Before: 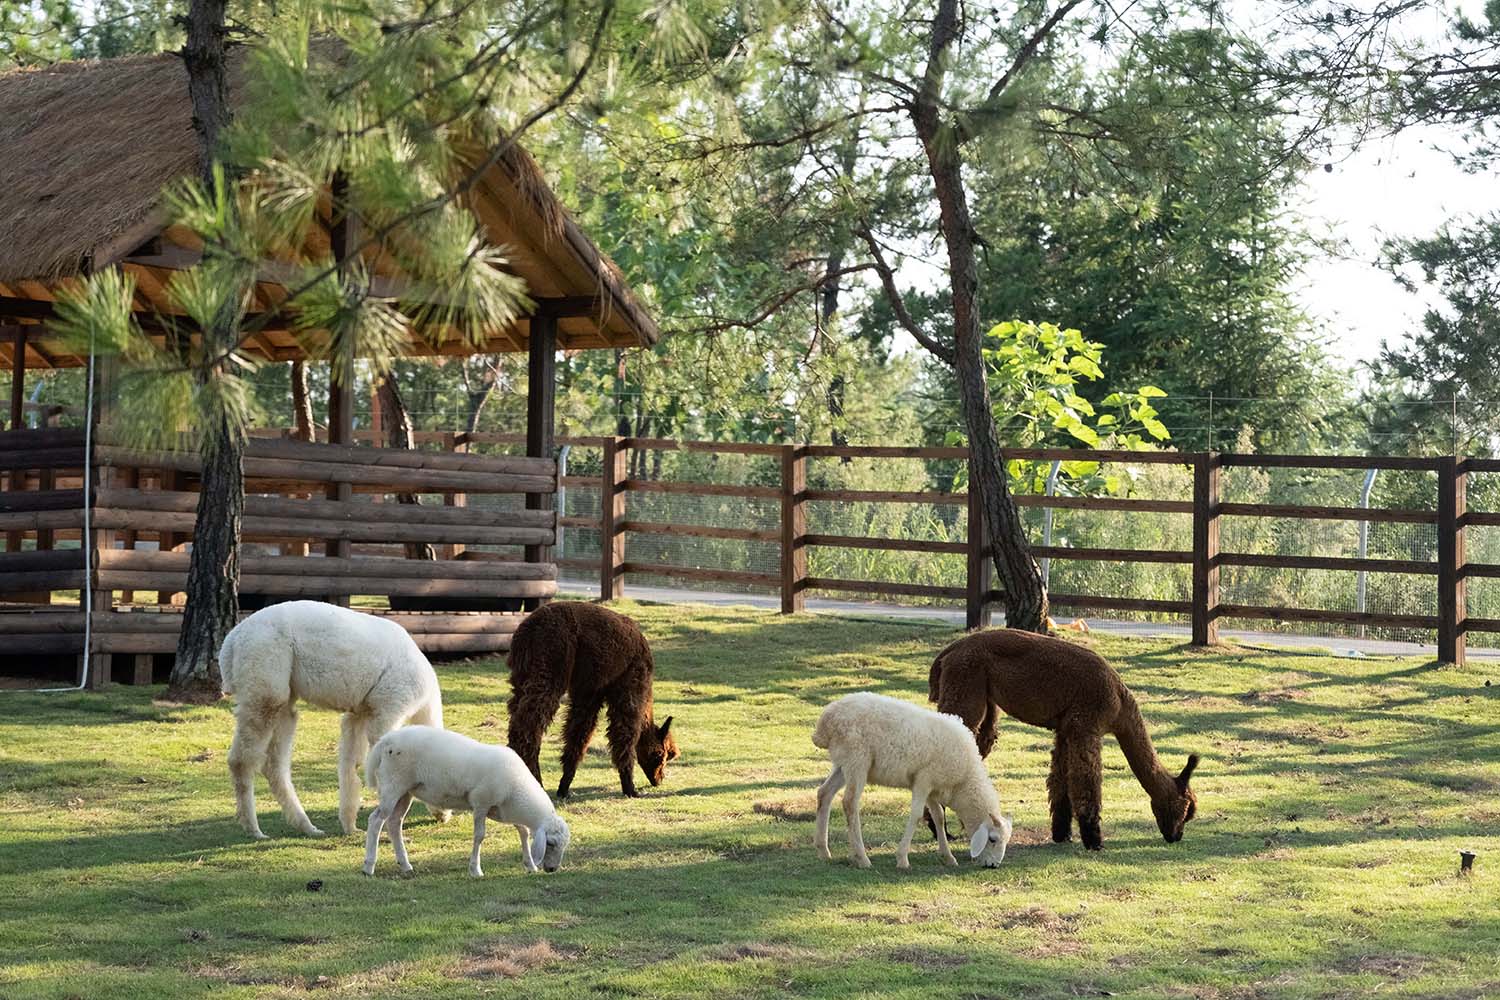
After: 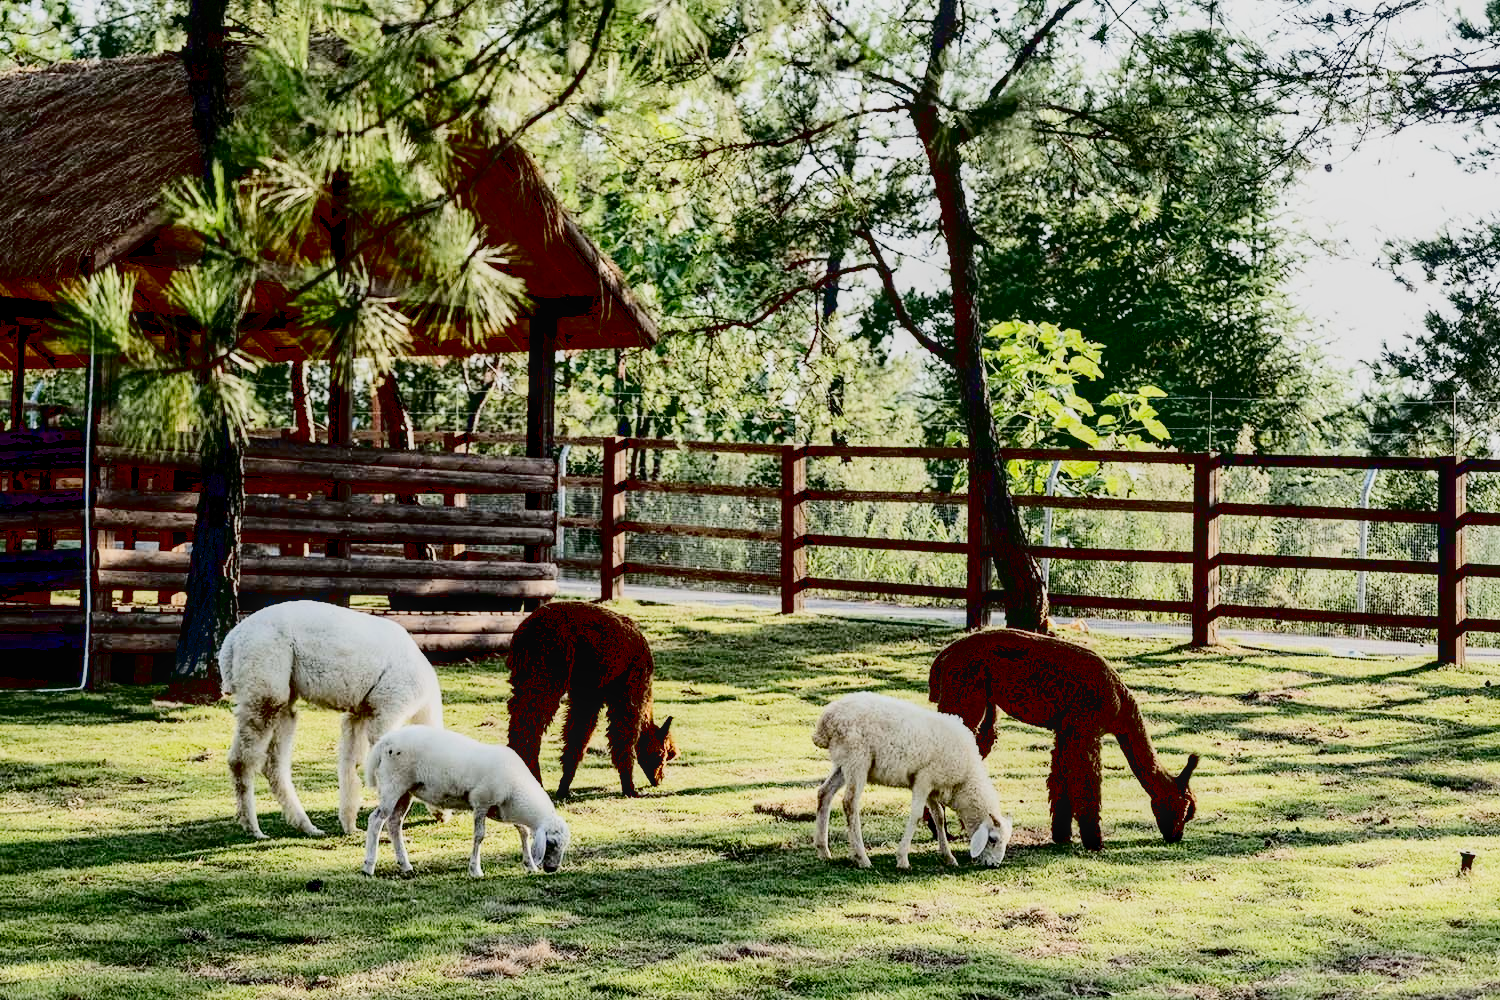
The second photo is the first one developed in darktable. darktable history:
contrast brightness saturation: contrast 0.77, brightness -1, saturation 1
exposure: black level correction 0.009, exposure 1.425 EV, compensate highlight preservation false
filmic rgb: white relative exposure 8 EV, threshold 3 EV, structure ↔ texture 100%, target black luminance 0%, hardness 2.44, latitude 76.53%, contrast 0.562, shadows ↔ highlights balance 0%, preserve chrominance no, color science v4 (2020), iterations of high-quality reconstruction 10, type of noise poissonian, enable highlight reconstruction true
local contrast: on, module defaults
